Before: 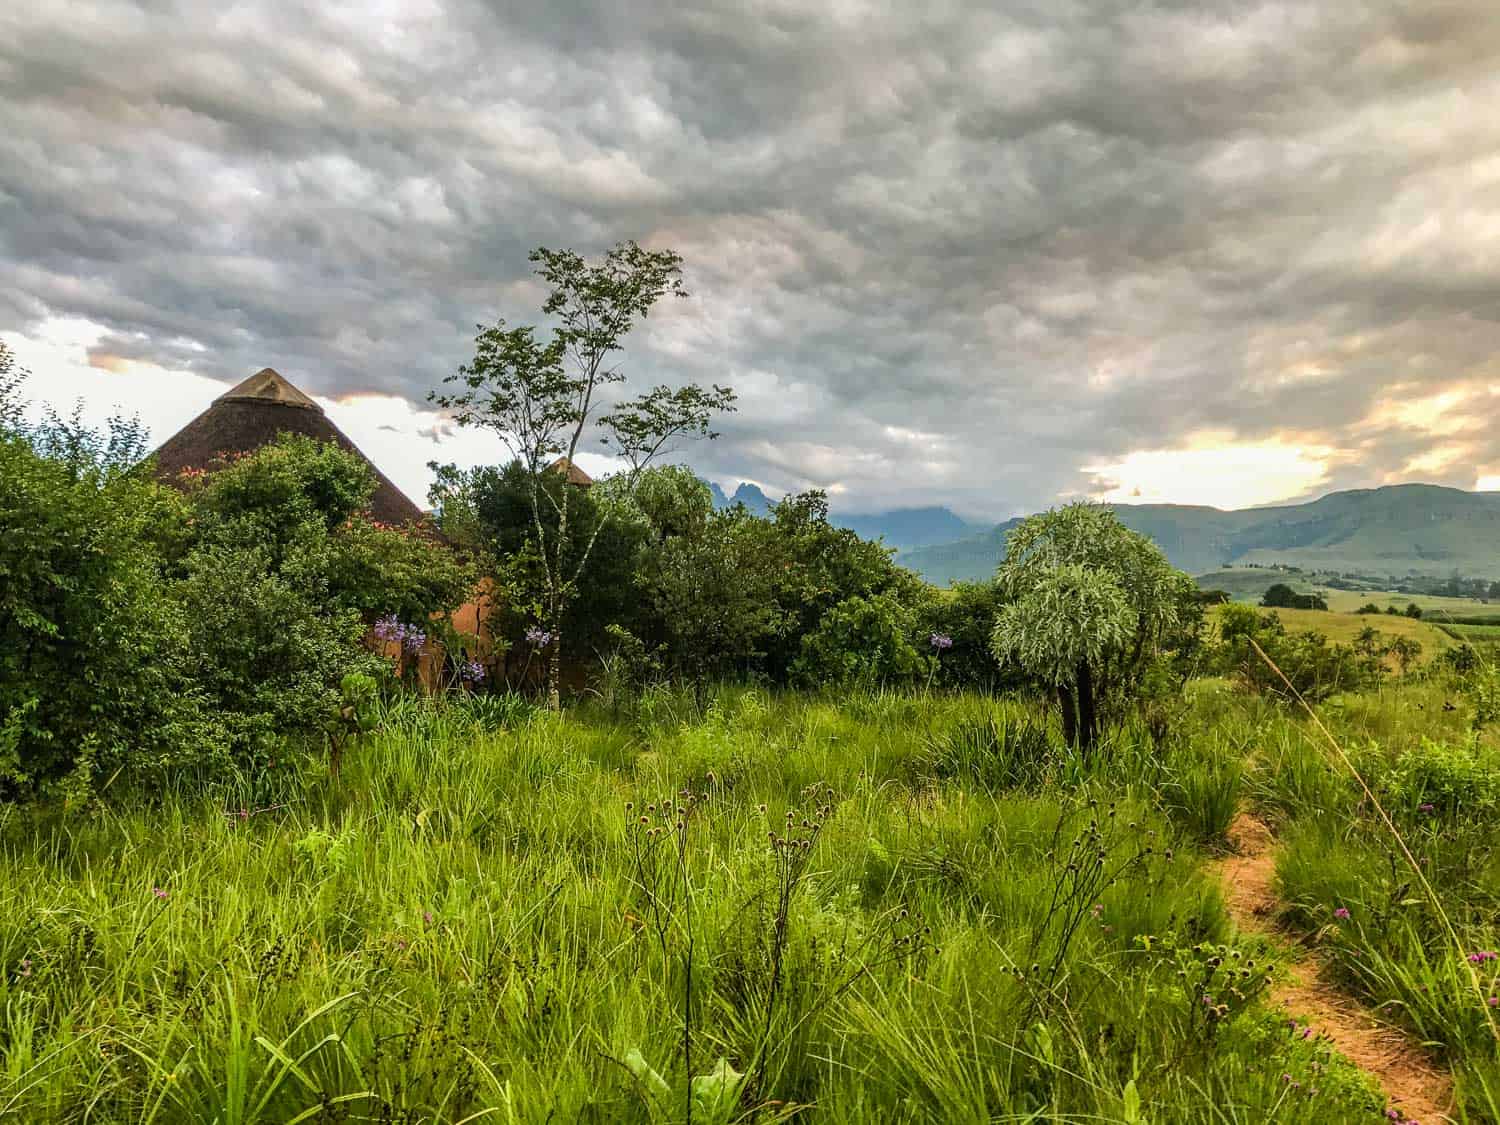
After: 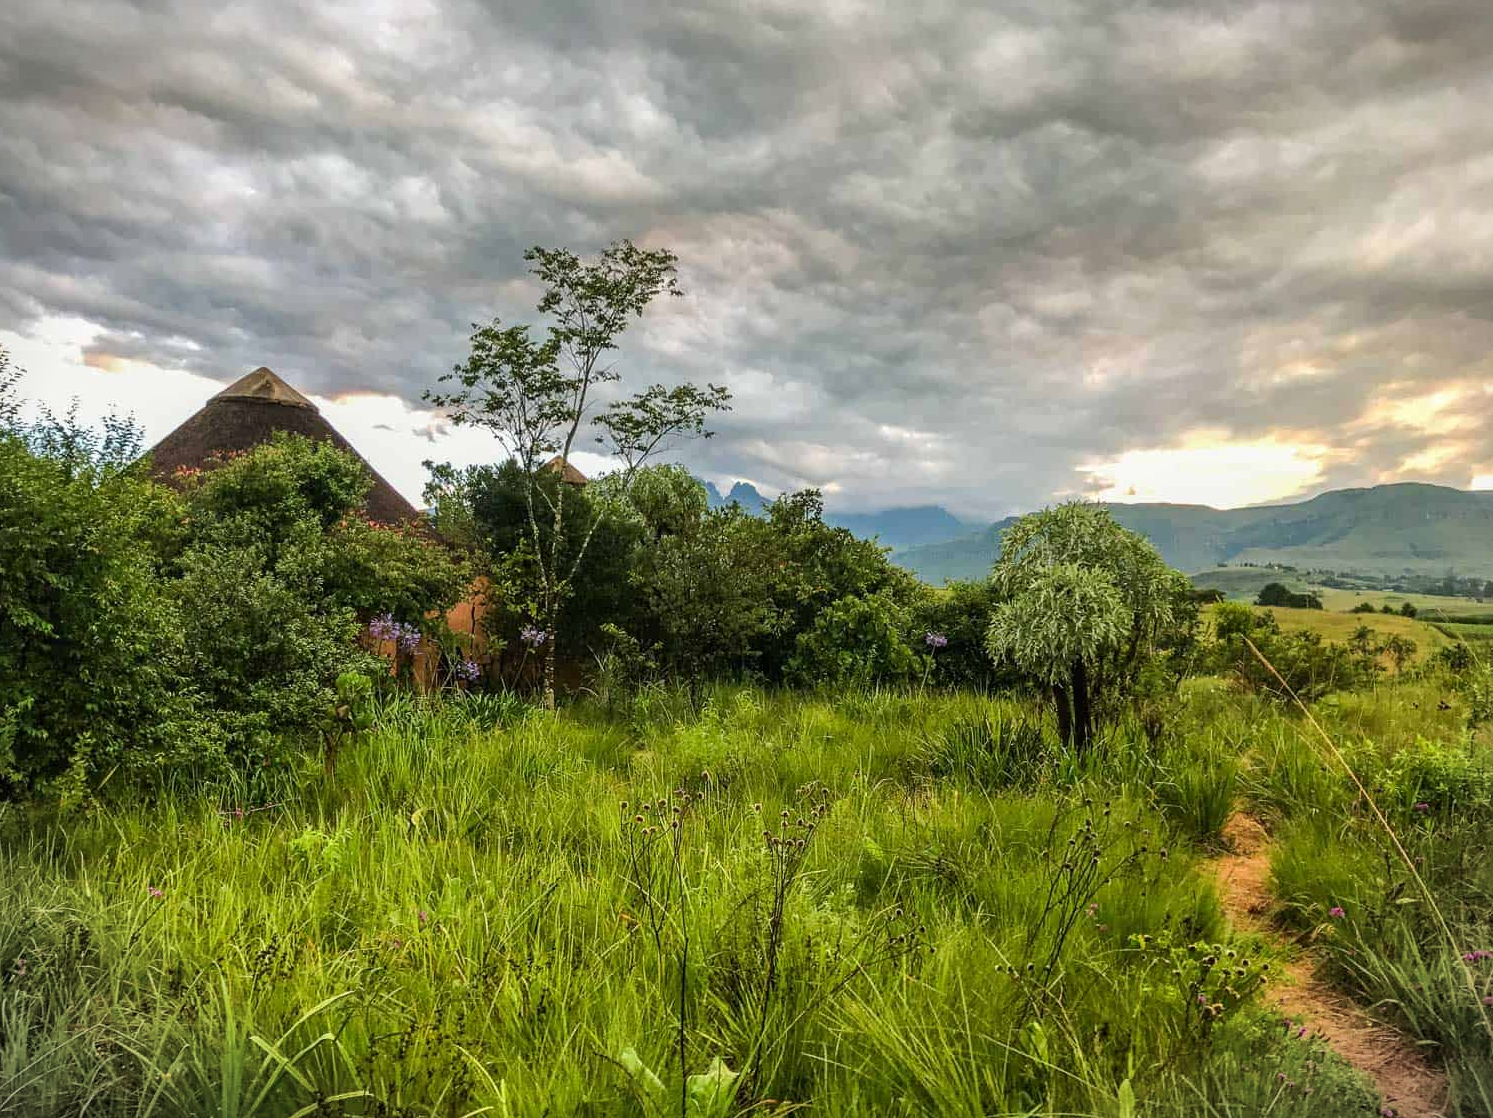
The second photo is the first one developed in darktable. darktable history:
crop and rotate: left 0.459%, top 0.151%, bottom 0.391%
vignetting: fall-off start 97.25%, brightness -0.624, saturation -0.681, width/height ratio 1.185
